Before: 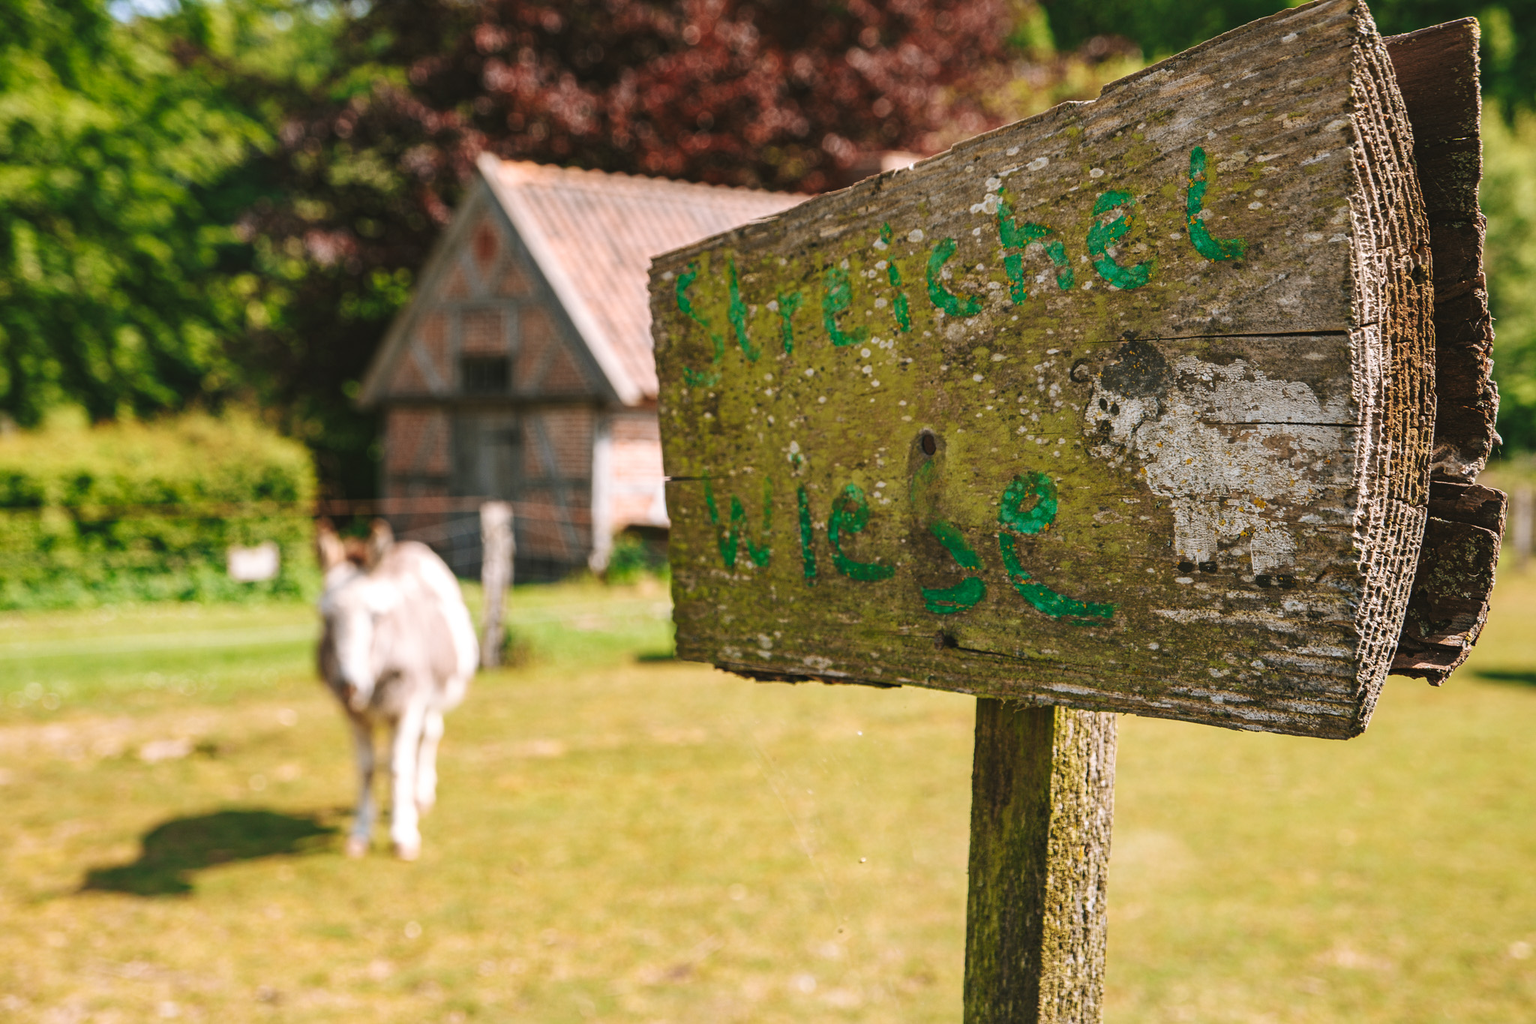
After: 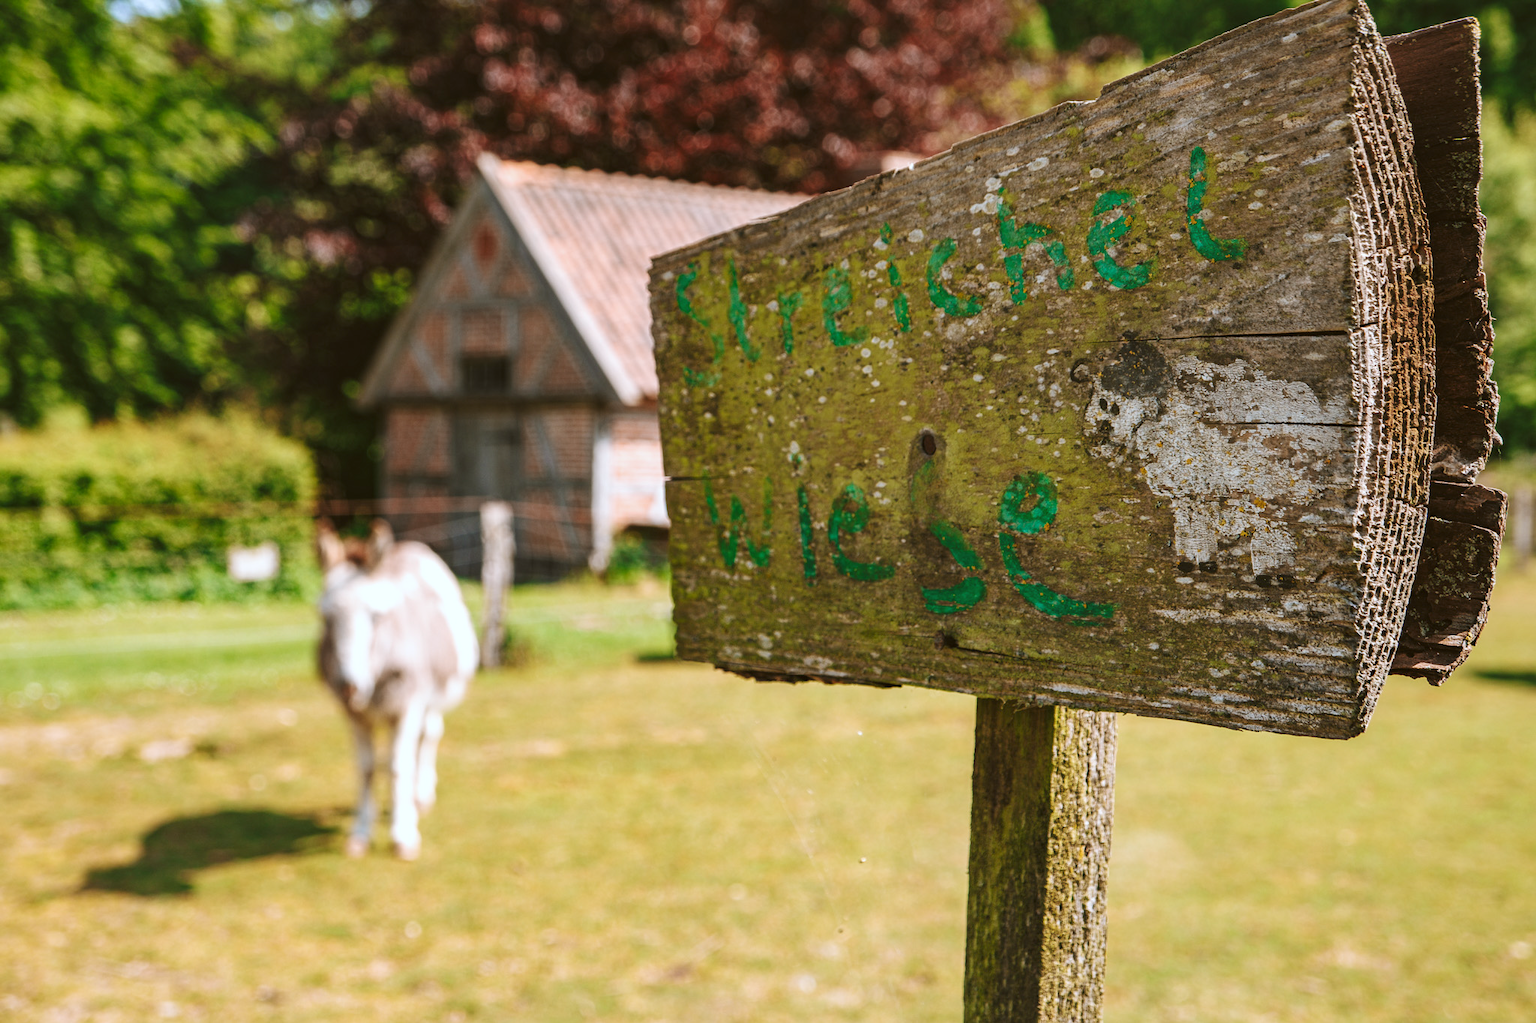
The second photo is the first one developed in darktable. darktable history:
color correction: highlights a* -3.28, highlights b* -6.24, shadows a* 3.1, shadows b* 5.19
exposure: black level correction 0.001, compensate highlight preservation false
